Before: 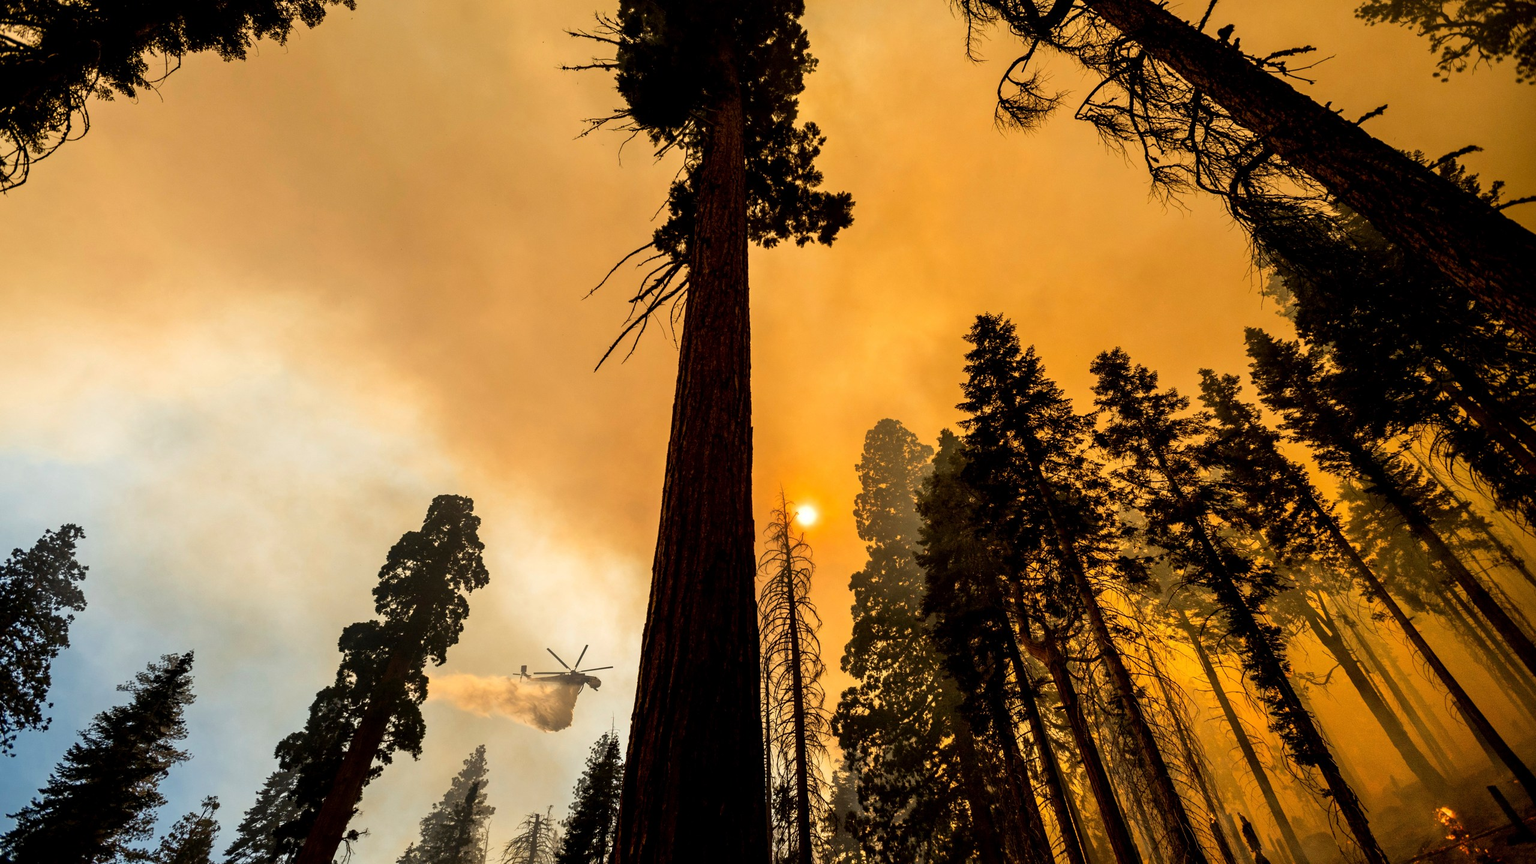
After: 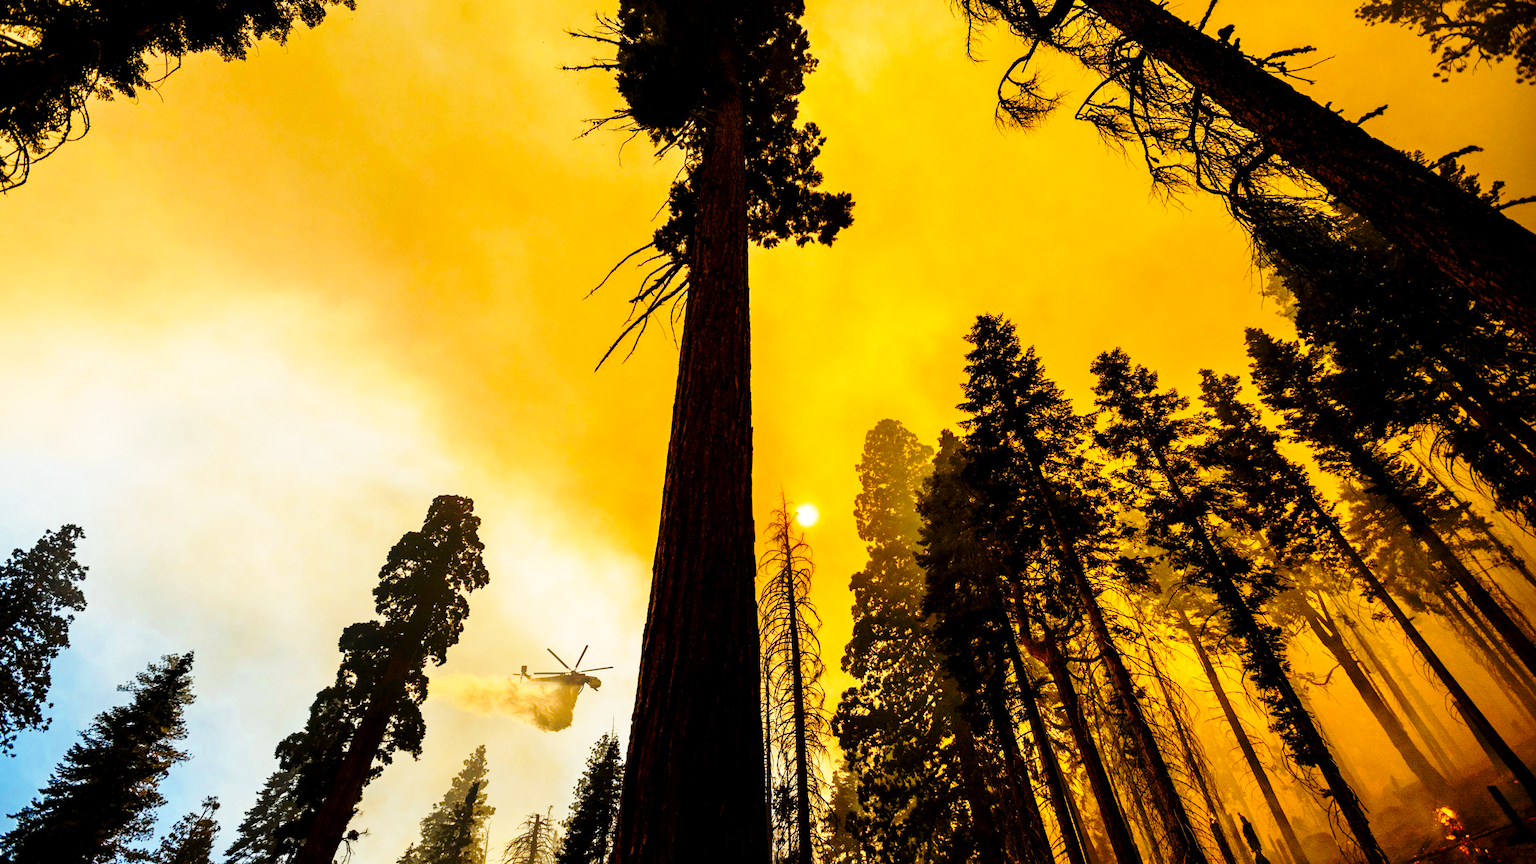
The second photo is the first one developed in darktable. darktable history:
base curve: curves: ch0 [(0, 0) (0.028, 0.03) (0.121, 0.232) (0.46, 0.748) (0.859, 0.968) (1, 1)], preserve colors none
color zones: curves: ch0 [(0.25, 0.5) (0.463, 0.627) (0.484, 0.637) (0.75, 0.5)]
color balance rgb: perceptual saturation grading › global saturation 20%, perceptual saturation grading › highlights -24.777%, perceptual saturation grading › shadows 25.165%, global vibrance 40.276%
